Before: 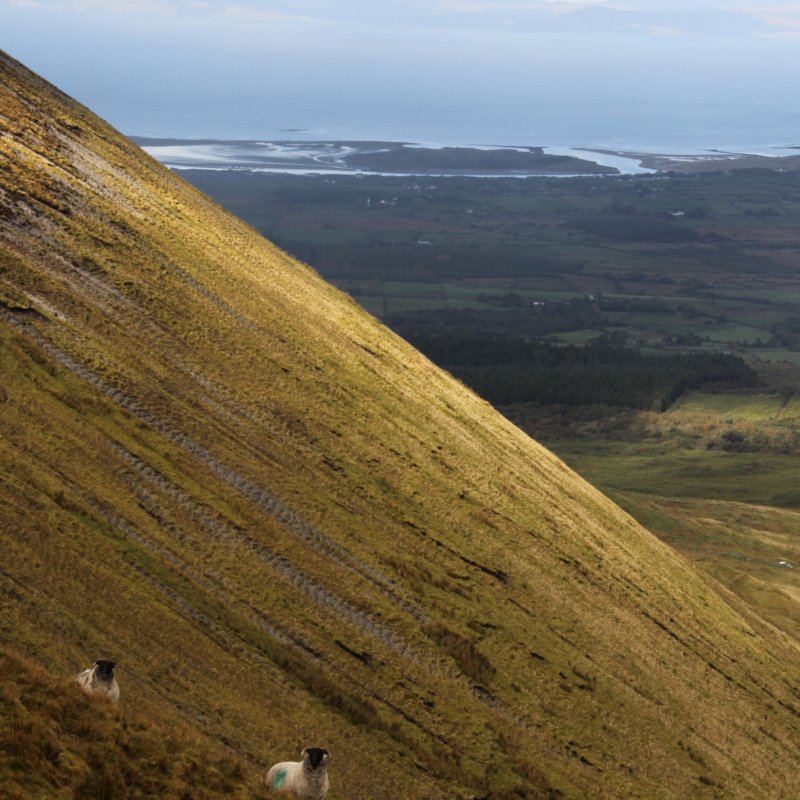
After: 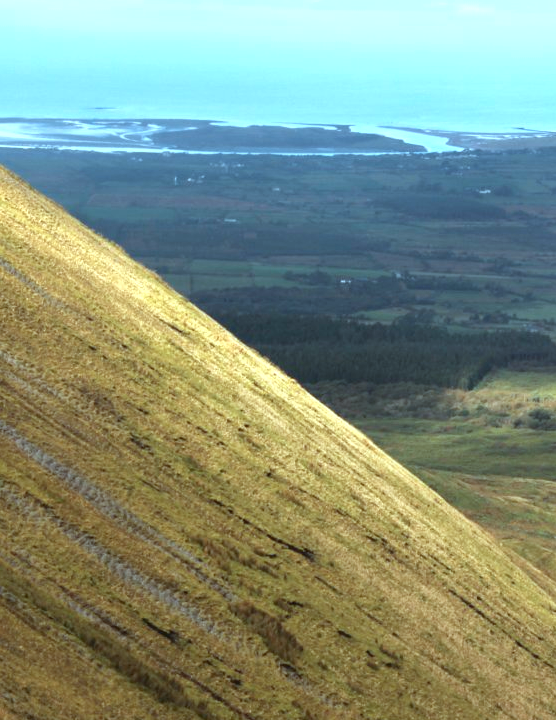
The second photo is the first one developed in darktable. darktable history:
color correction: highlights a* -12.14, highlights b* -15.27
exposure: black level correction 0, exposure 0.933 EV, compensate exposure bias true, compensate highlight preservation false
crop and rotate: left 24.176%, top 2.985%, right 6.241%, bottom 6.963%
